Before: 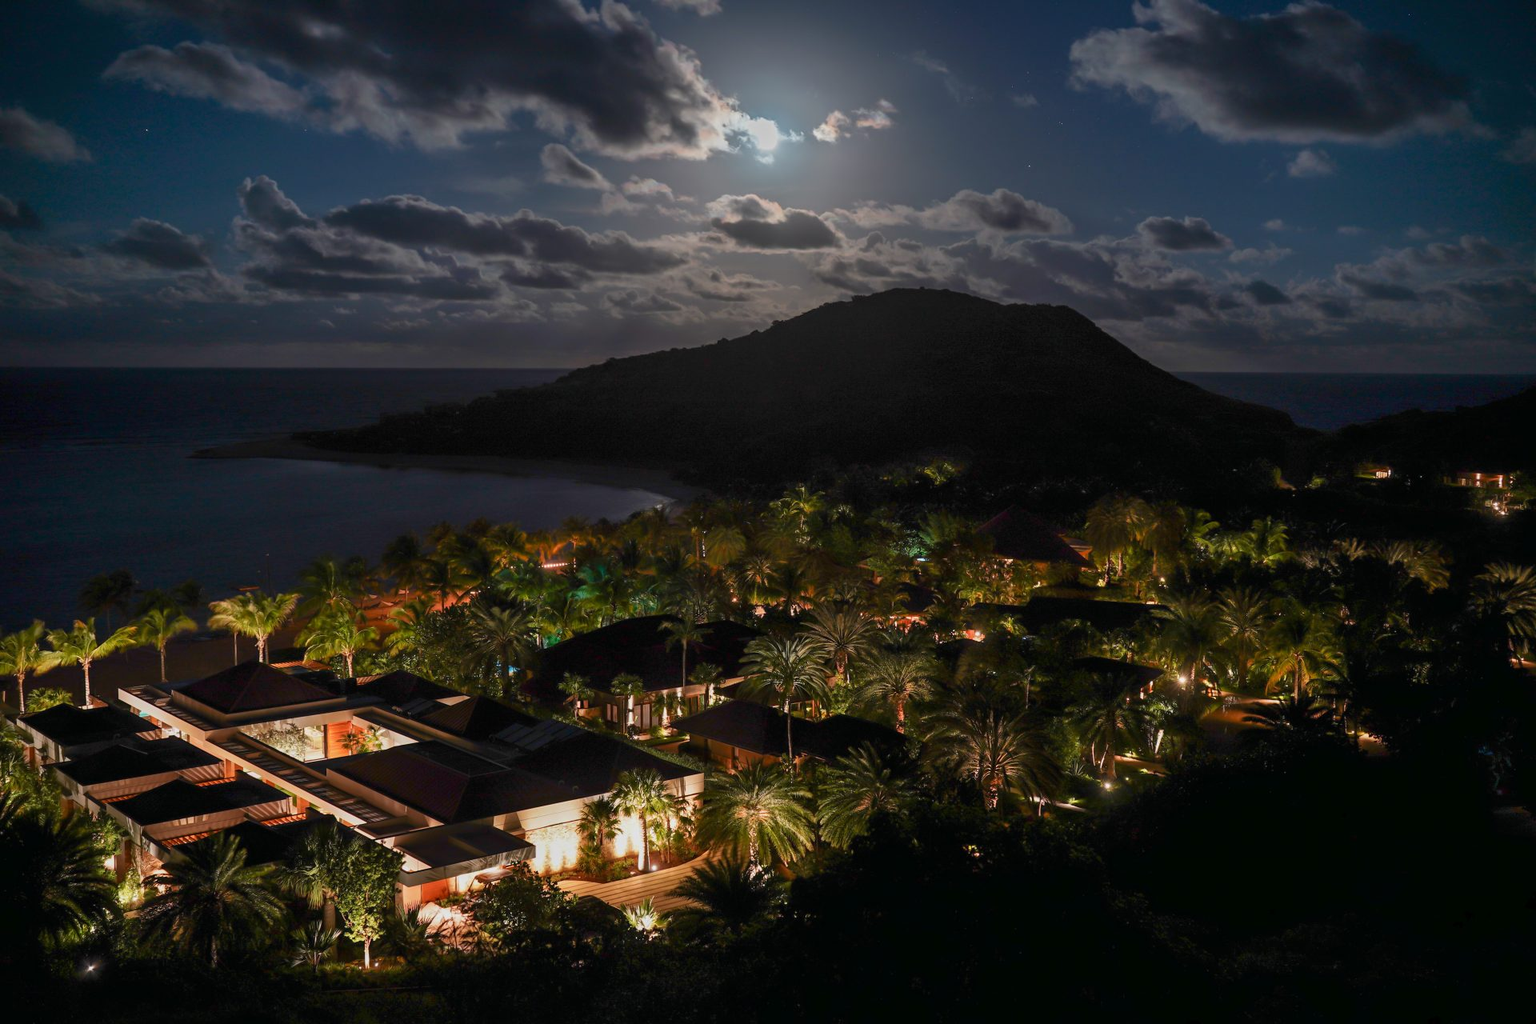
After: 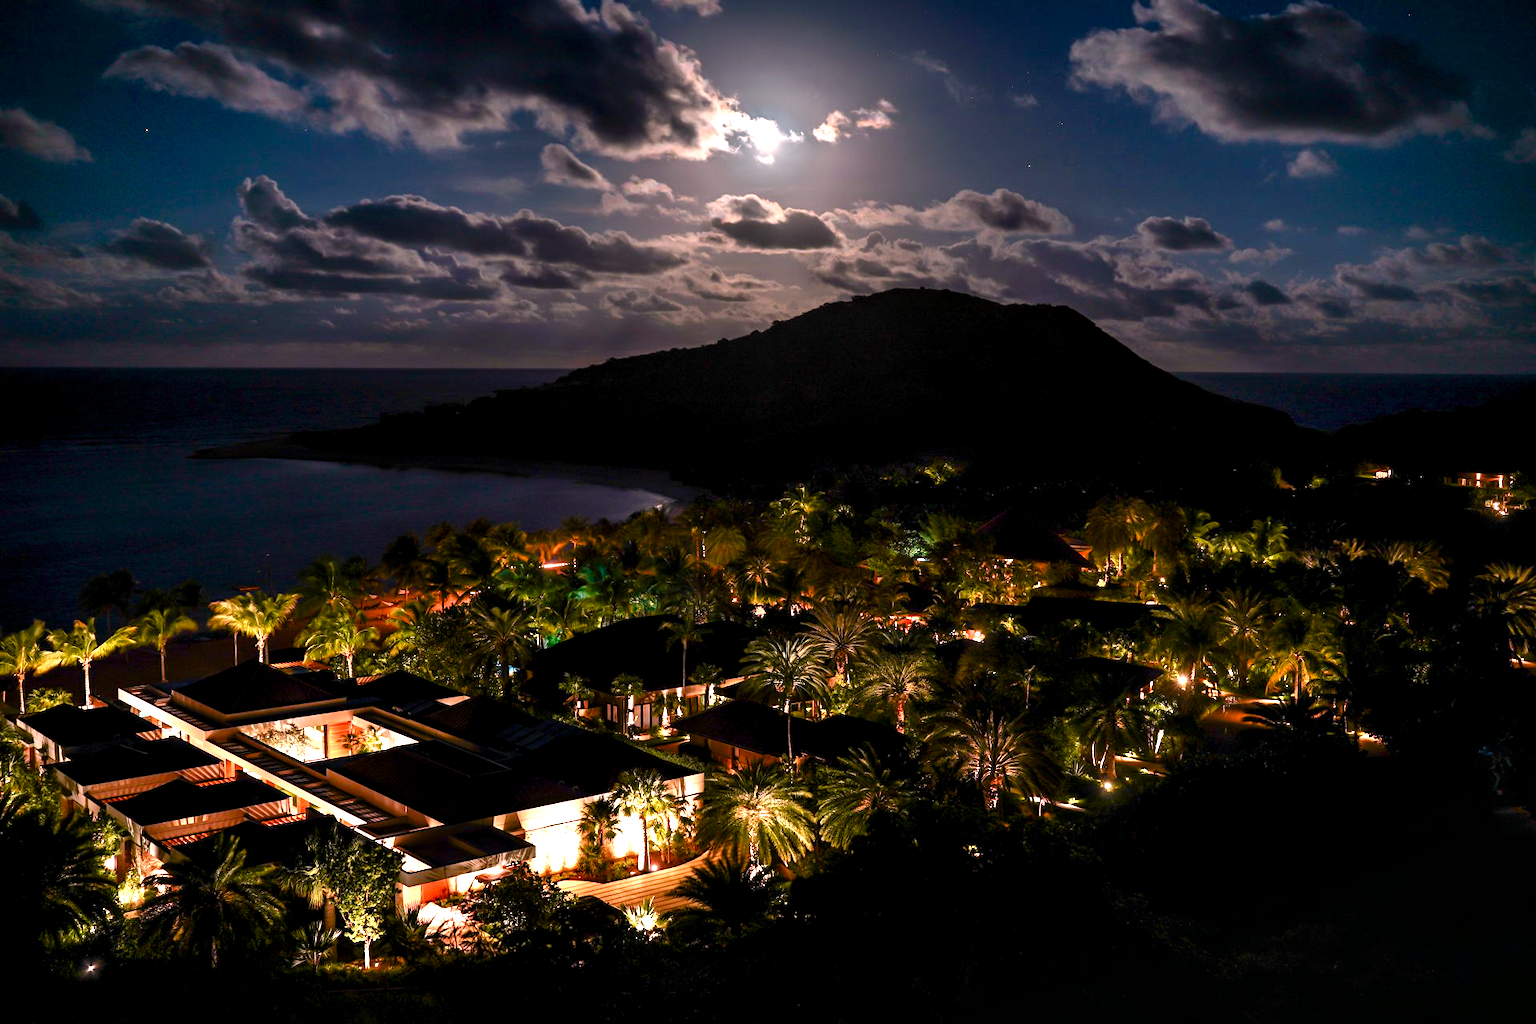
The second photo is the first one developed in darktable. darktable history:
color correction: highlights a* 12.92, highlights b* 5.43
color balance rgb: highlights gain › luminance 1.146%, highlights gain › chroma 0.493%, highlights gain › hue 41.28°, perceptual saturation grading › global saturation 20%, perceptual saturation grading › highlights -25.167%, perceptual saturation grading › shadows 49.543%, contrast 14.778%
tone equalizer: on, module defaults
contrast equalizer: octaves 7, y [[0.6 ×6], [0.55 ×6], [0 ×6], [0 ×6], [0 ×6]]
